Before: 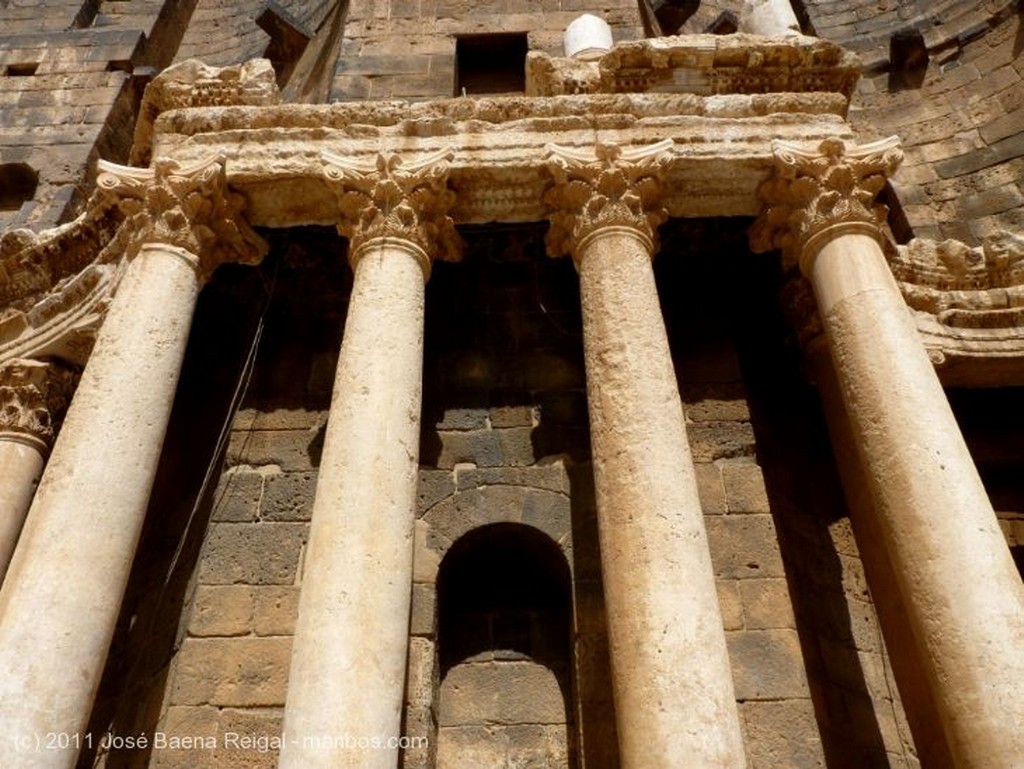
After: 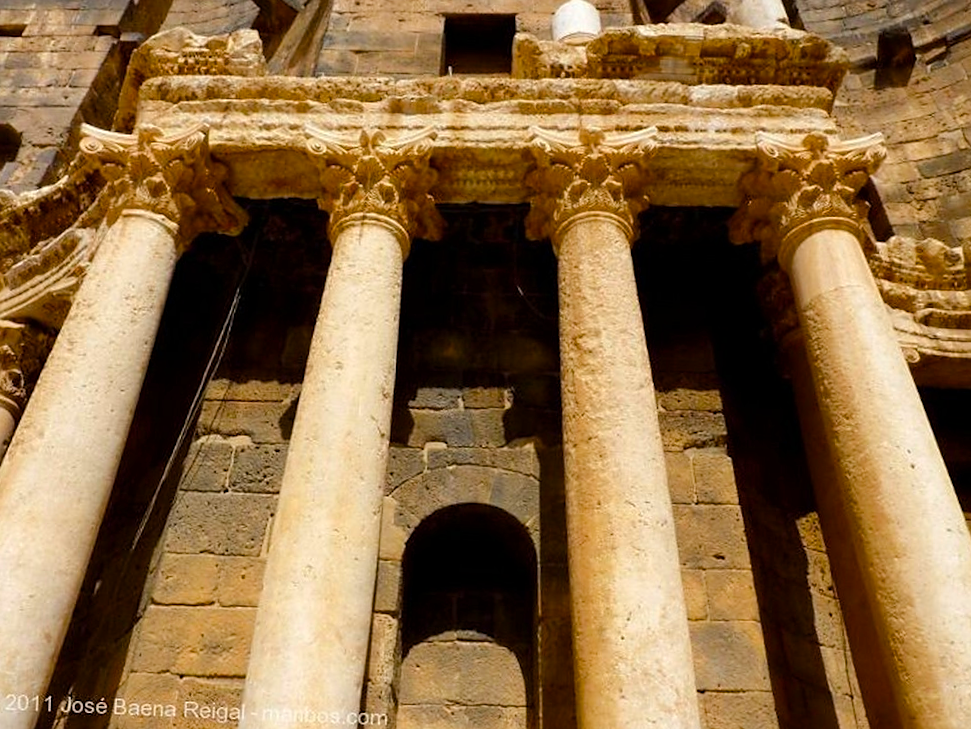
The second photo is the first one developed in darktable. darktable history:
sharpen: radius 1.458, amount 0.398, threshold 1.271
crop and rotate: angle -2.38°
color balance rgb: perceptual saturation grading › global saturation 25%, perceptual brilliance grading › mid-tones 10%, perceptual brilliance grading › shadows 15%, global vibrance 20%
